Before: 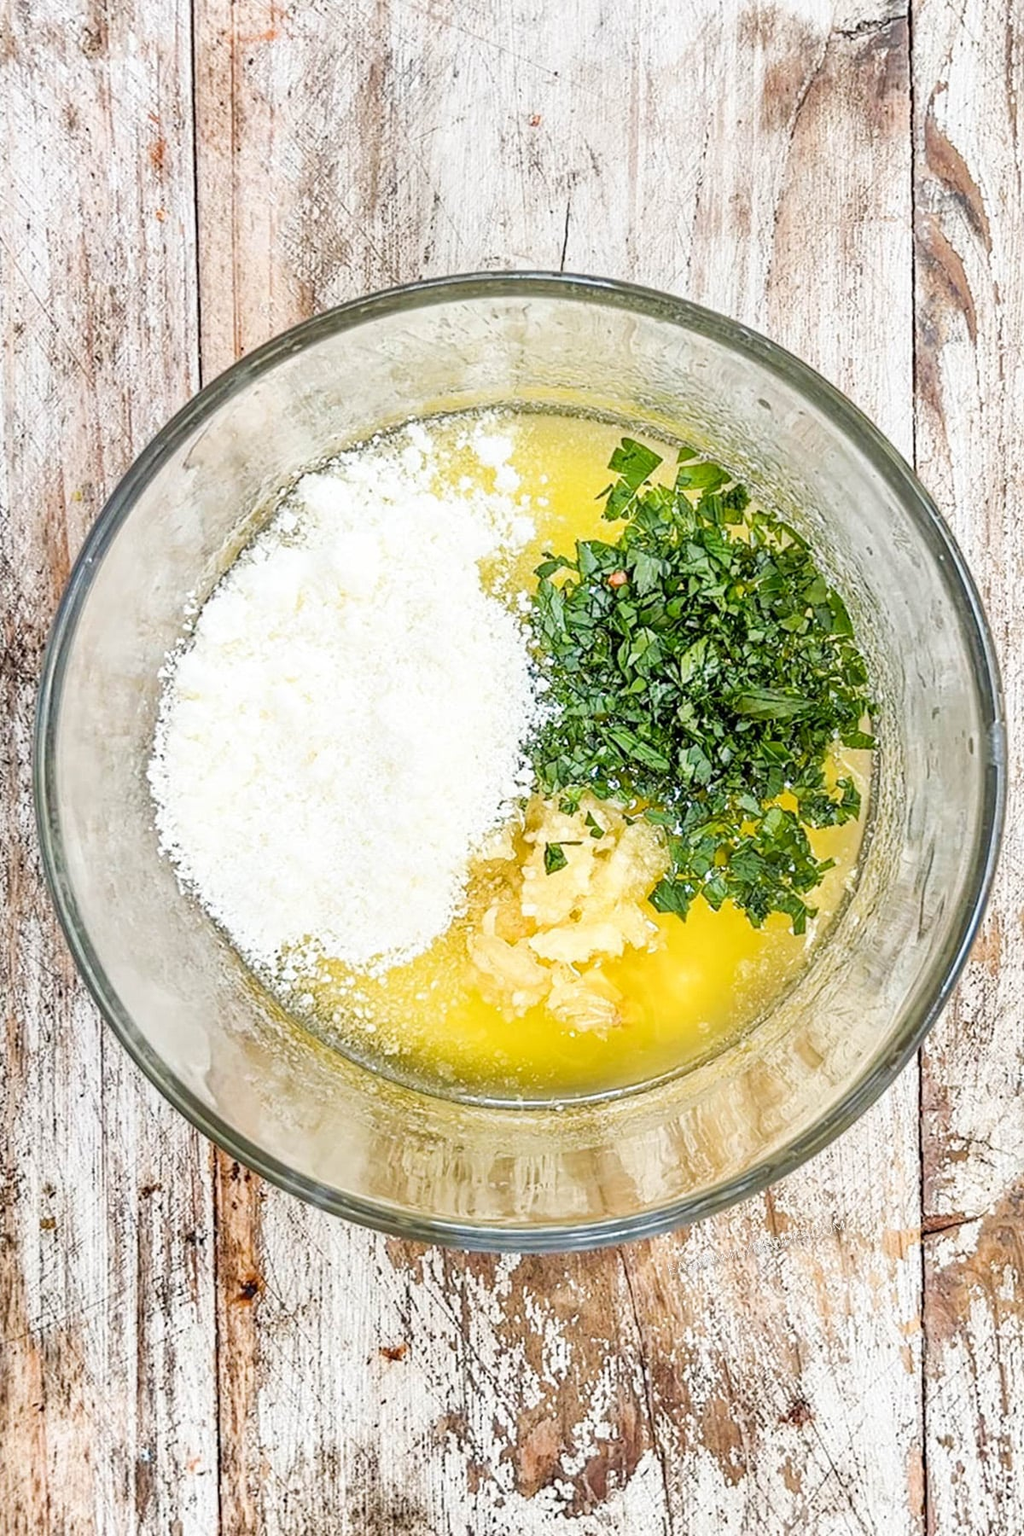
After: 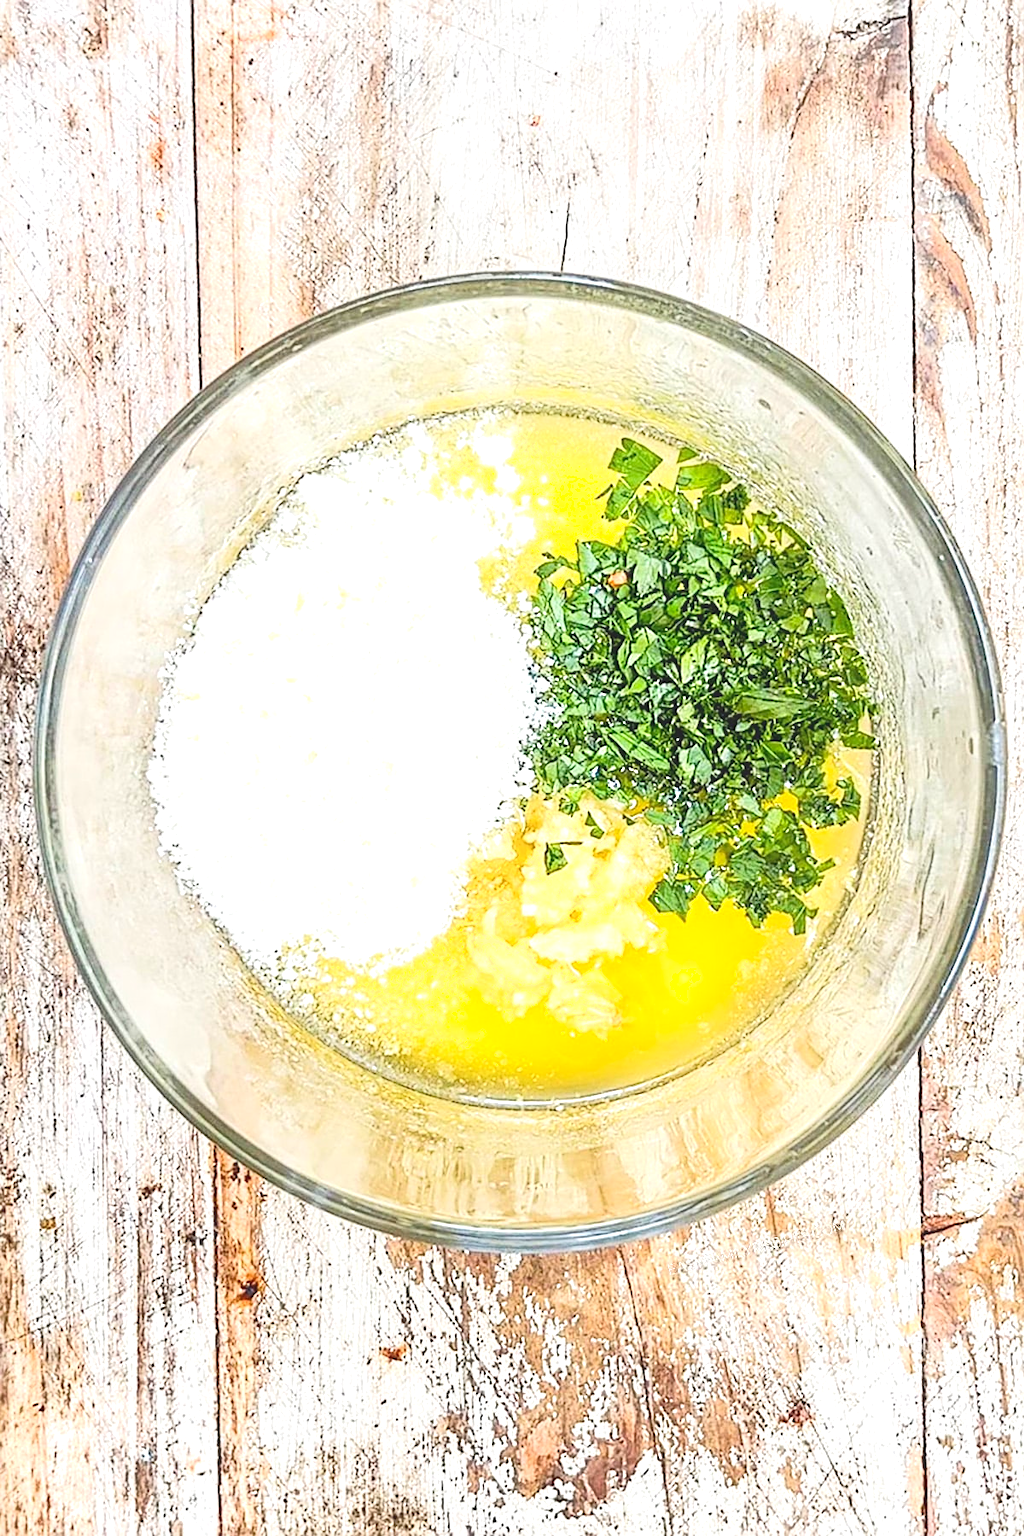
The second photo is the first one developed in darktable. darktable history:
shadows and highlights: shadows -0.195, highlights 38.43, shadows color adjustment 97.98%, highlights color adjustment 59.27%
exposure: black level correction 0, exposure 1.096 EV, compensate highlight preservation false
sharpen: on, module defaults
contrast brightness saturation: contrast -0.284
